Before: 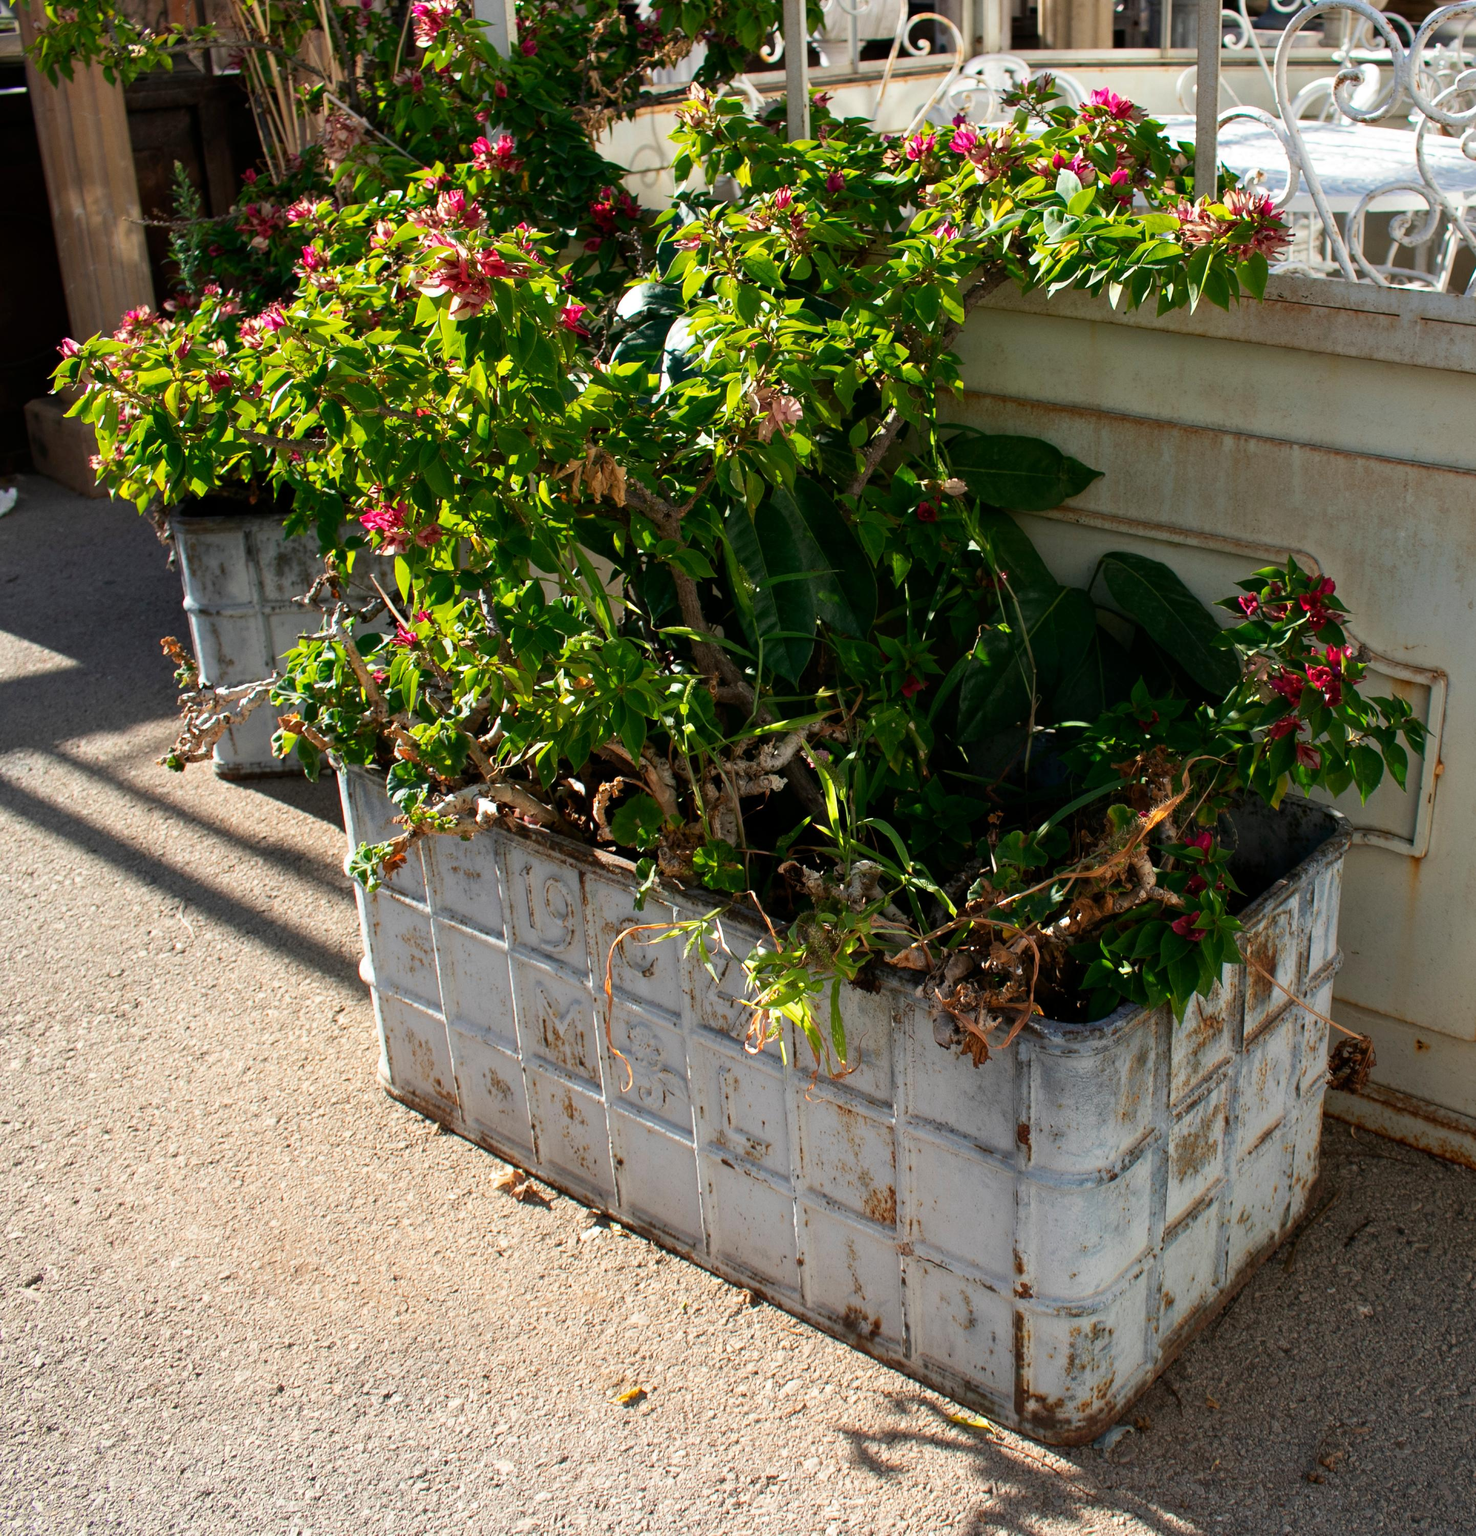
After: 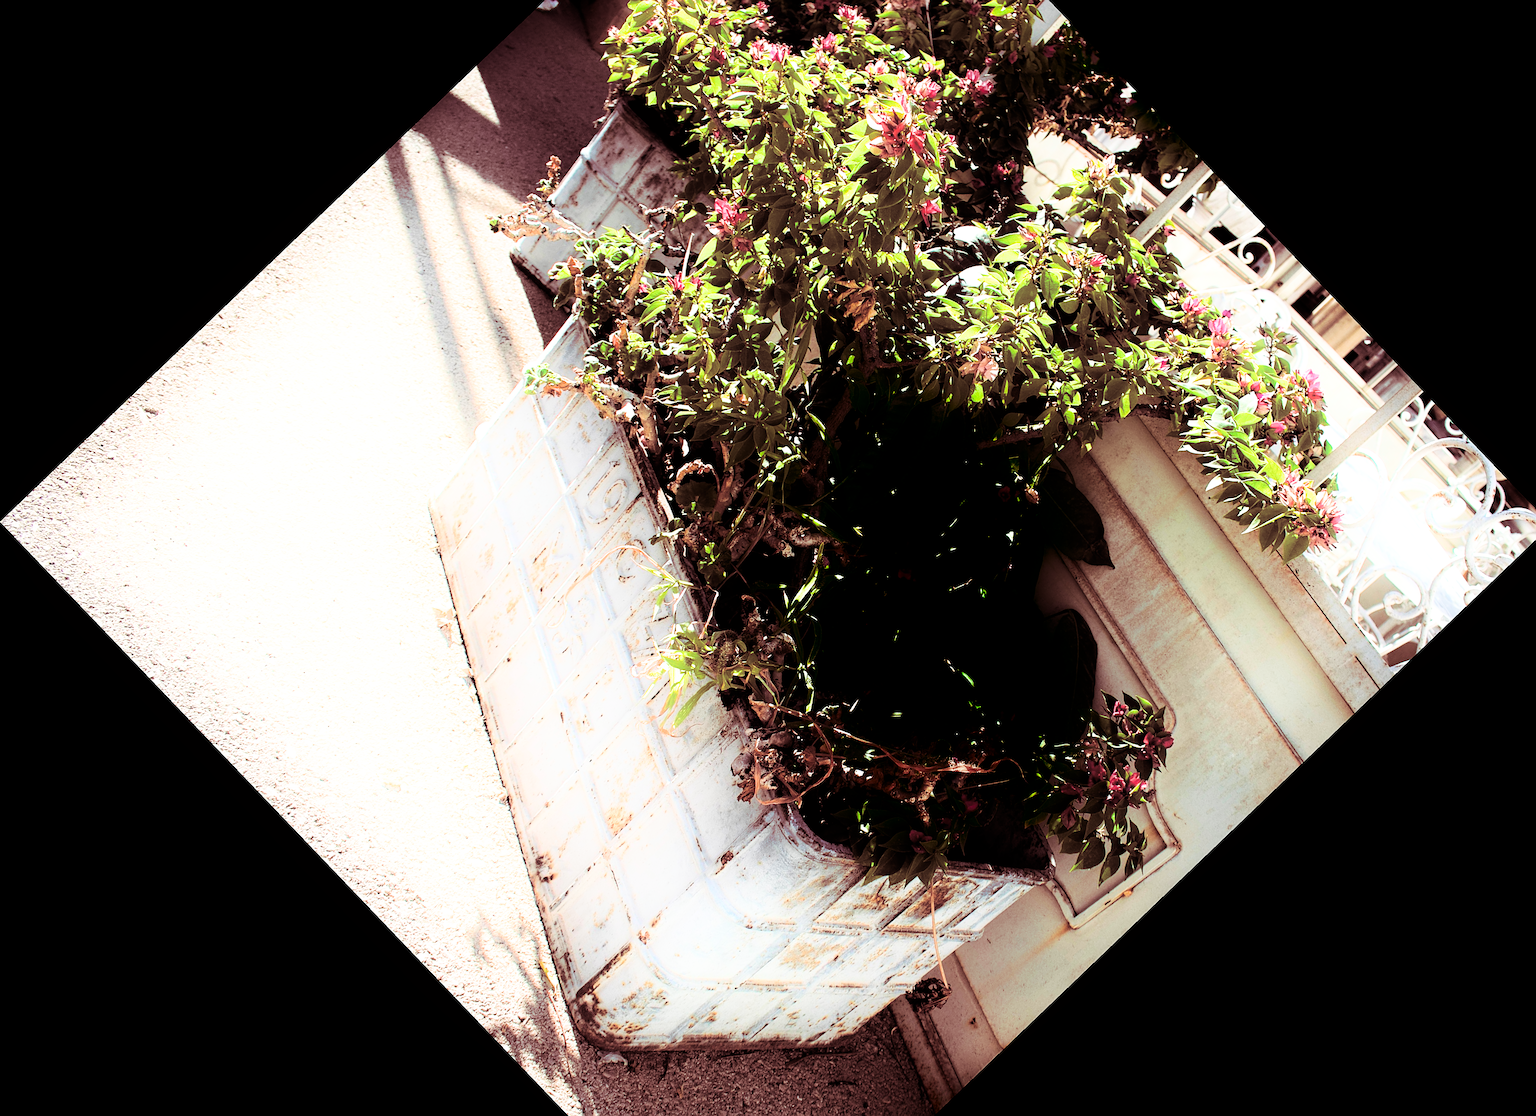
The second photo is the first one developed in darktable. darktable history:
exposure: black level correction -0.002, exposure 1.35 EV, compensate highlight preservation false
crop and rotate: angle -46.26°, top 16.234%, right 0.912%, bottom 11.704%
shadows and highlights: shadows -90, highlights 90, soften with gaussian
sharpen: on, module defaults
split-toning: highlights › hue 187.2°, highlights › saturation 0.83, balance -68.05, compress 56.43%
filmic rgb: black relative exposure -5 EV, white relative exposure 3.5 EV, hardness 3.19, contrast 1.4, highlights saturation mix -30%
